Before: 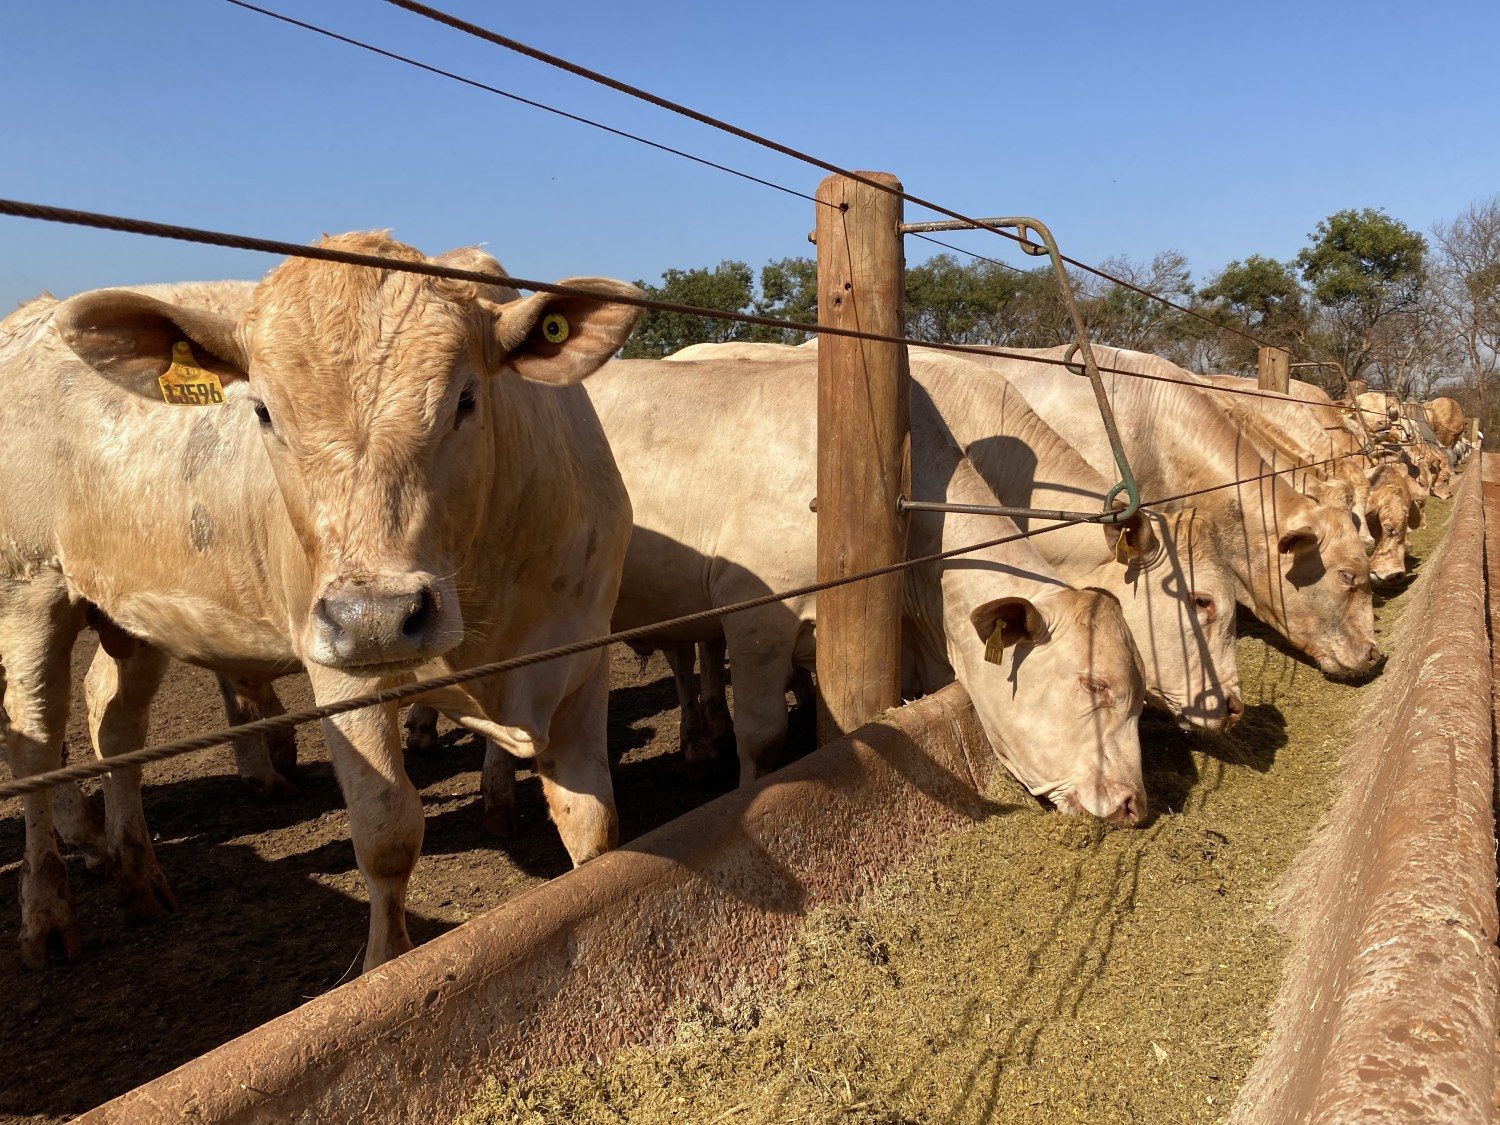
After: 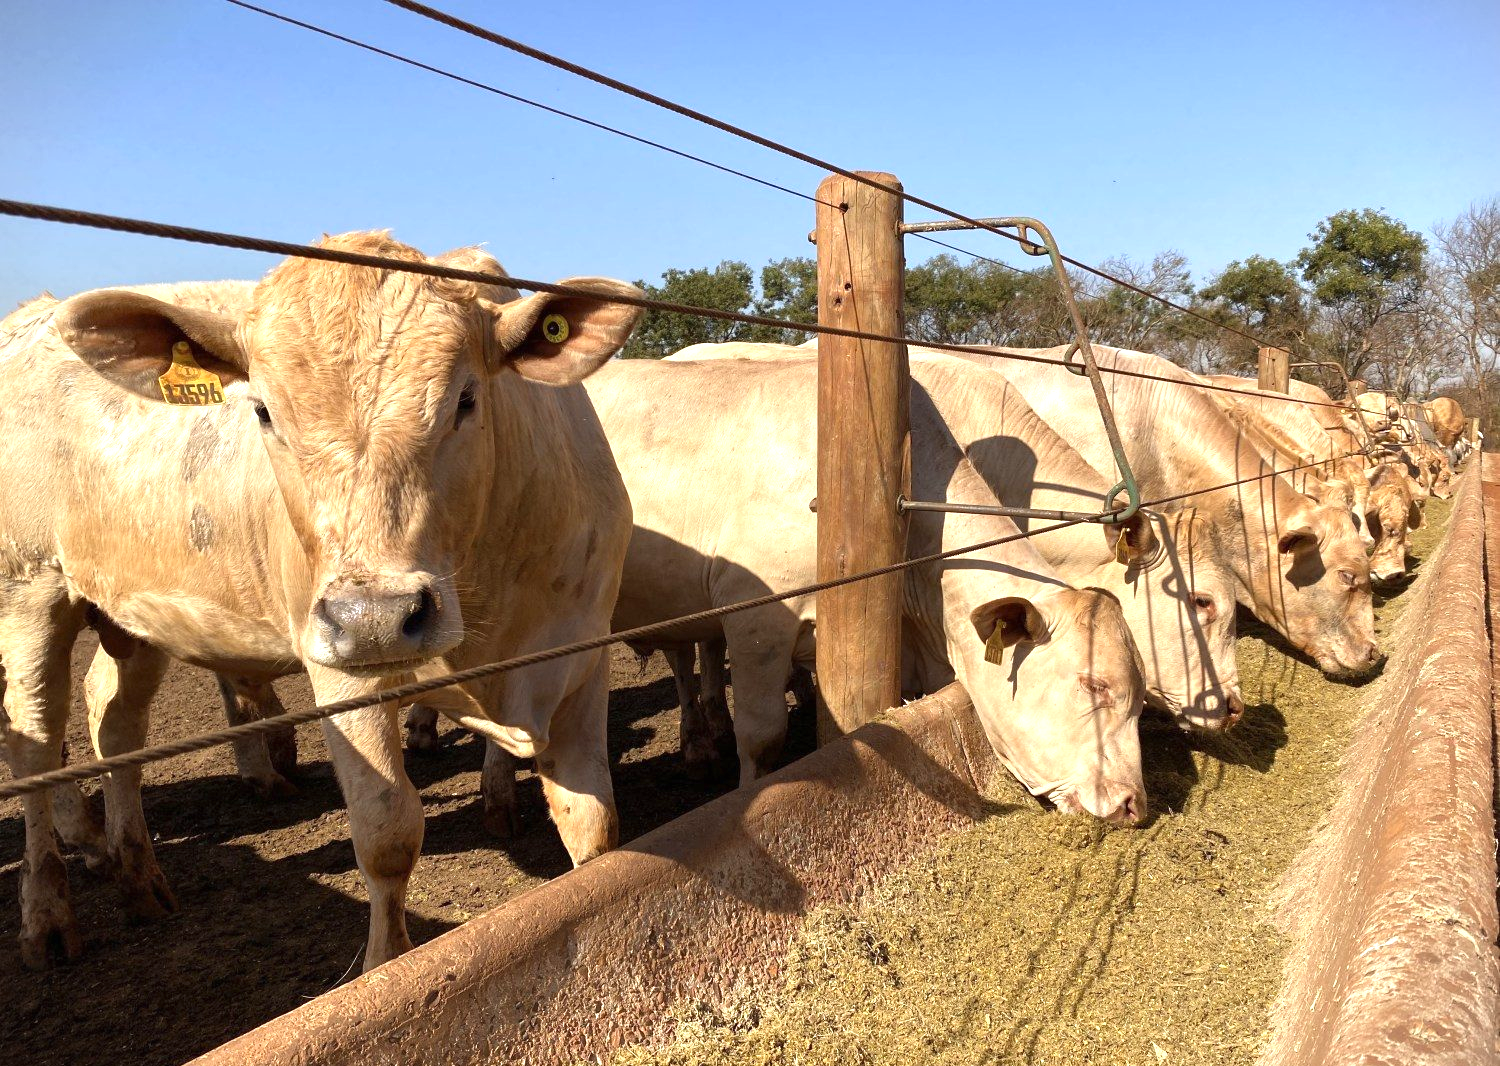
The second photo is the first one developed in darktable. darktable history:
vignetting: fall-off start 100.3%
exposure: black level correction 0, exposure 0.701 EV, compensate highlight preservation false
crop and rotate: top 0.004%, bottom 5.193%
